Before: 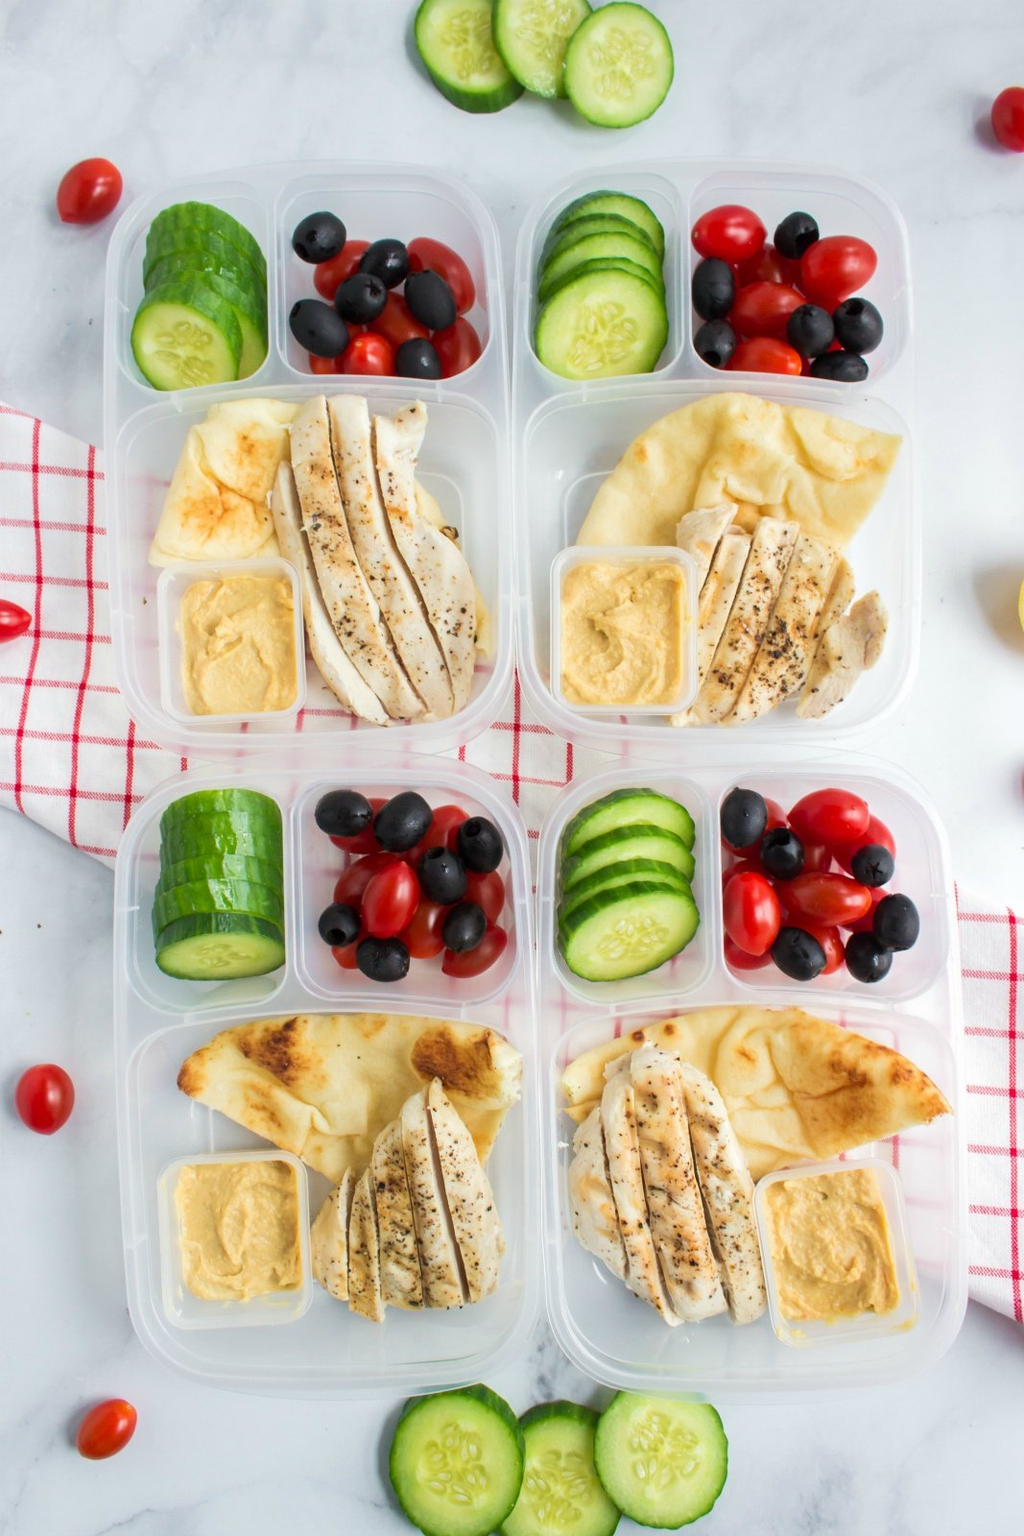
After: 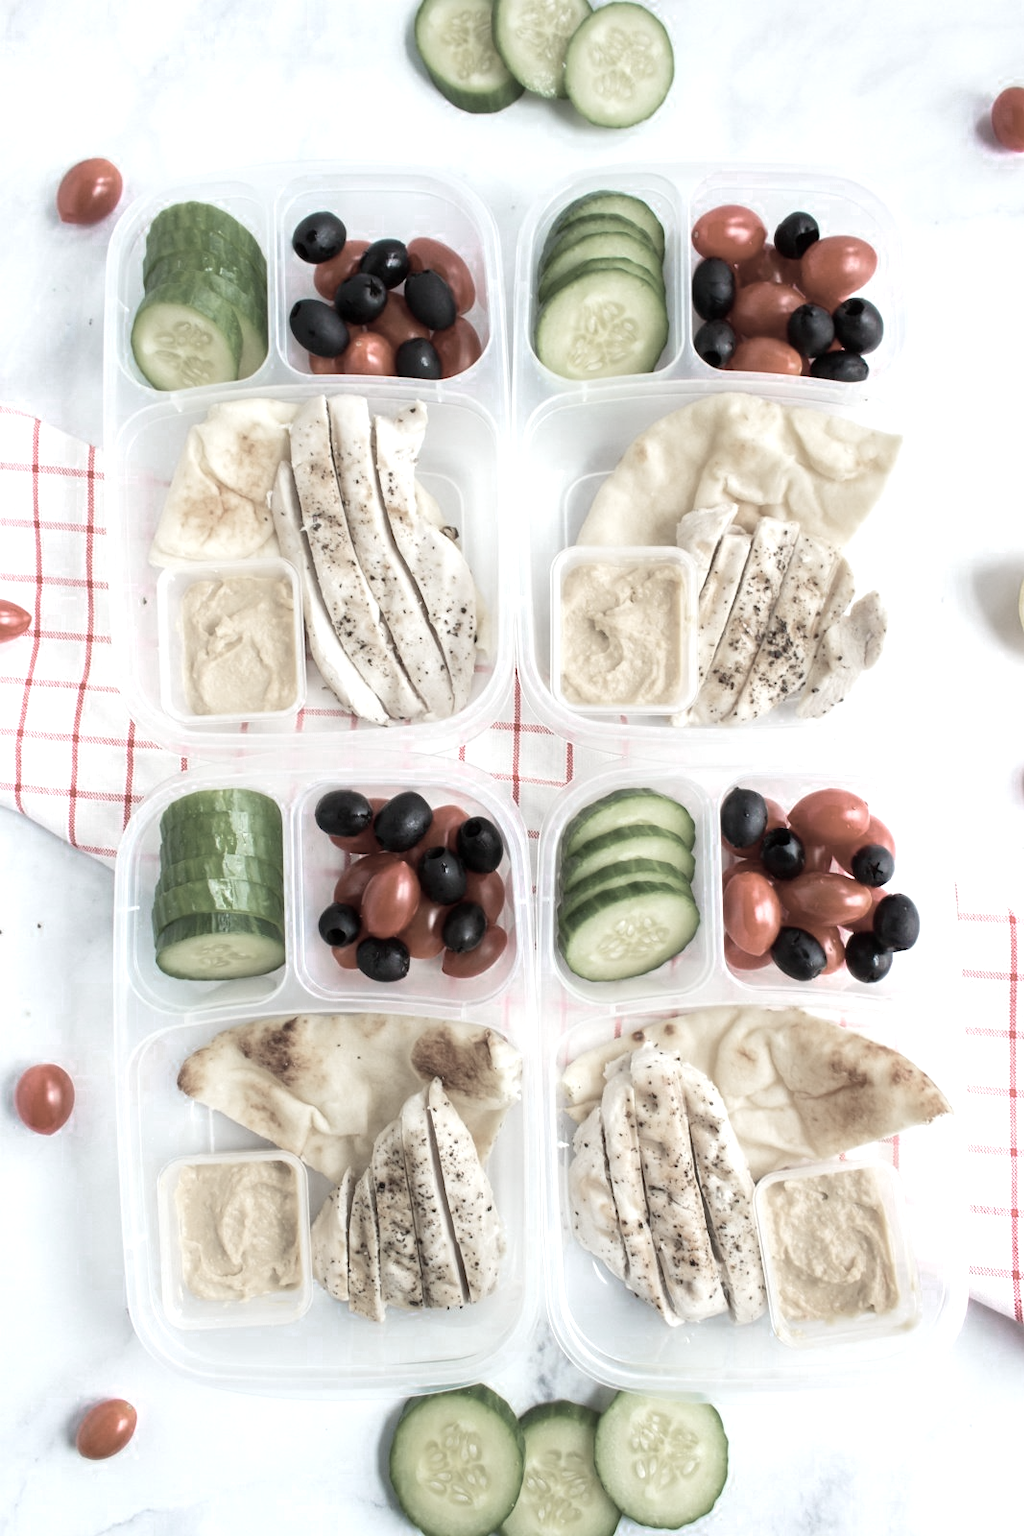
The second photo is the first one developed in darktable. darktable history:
color zones: curves: ch0 [(0, 0.613) (0.01, 0.613) (0.245, 0.448) (0.498, 0.529) (0.642, 0.665) (0.879, 0.777) (0.99, 0.613)]; ch1 [(0, 0.272) (0.219, 0.127) (0.724, 0.346)]
tone equalizer: -8 EV -0.383 EV, -7 EV -0.413 EV, -6 EV -0.327 EV, -5 EV -0.242 EV, -3 EV 0.213 EV, -2 EV 0.339 EV, -1 EV 0.385 EV, +0 EV 0.386 EV, mask exposure compensation -0.515 EV
